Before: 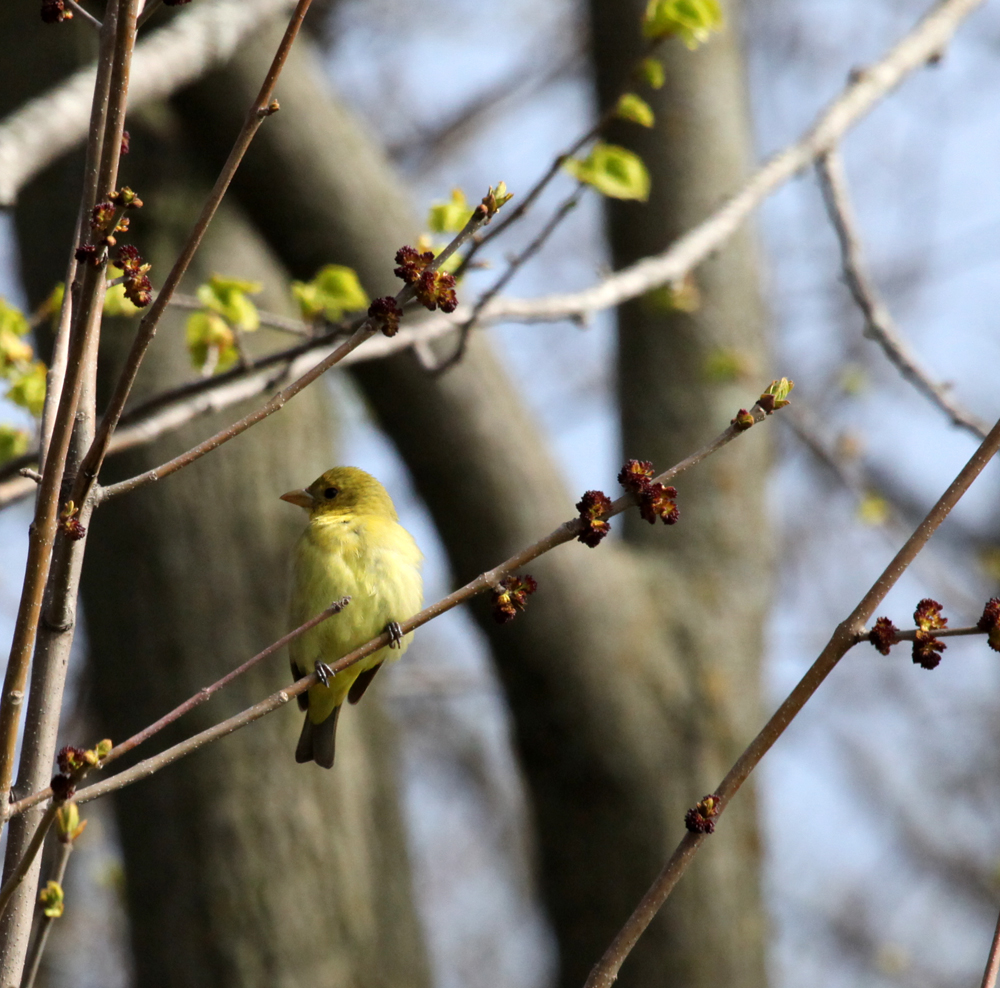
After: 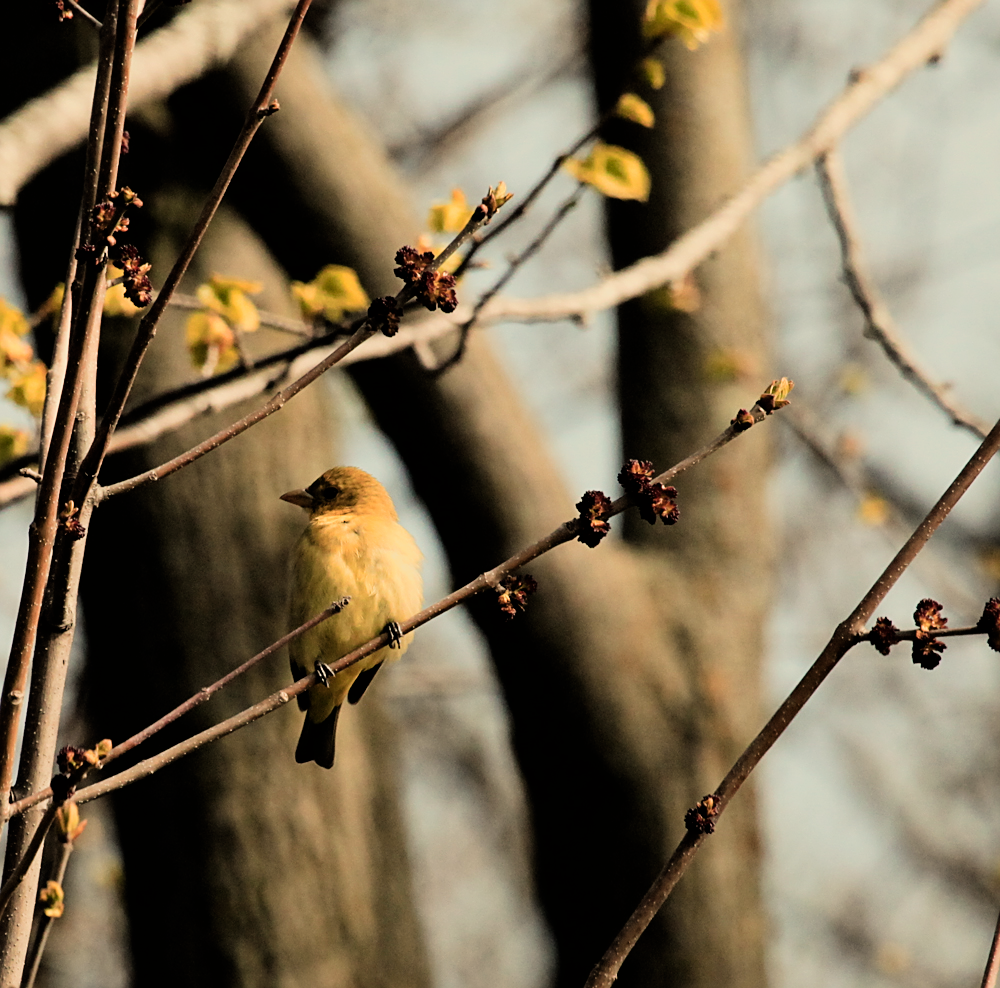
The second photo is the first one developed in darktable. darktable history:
white balance: red 1.08, blue 0.791
sharpen: on, module defaults
tone equalizer: on, module defaults
color zones: curves: ch1 [(0, 0.469) (0.072, 0.457) (0.243, 0.494) (0.429, 0.5) (0.571, 0.5) (0.714, 0.5) (0.857, 0.5) (1, 0.469)]; ch2 [(0, 0.499) (0.143, 0.467) (0.242, 0.436) (0.429, 0.493) (0.571, 0.5) (0.714, 0.5) (0.857, 0.5) (1, 0.499)]
filmic rgb: black relative exposure -5 EV, hardness 2.88, contrast 1.3, highlights saturation mix -30%
